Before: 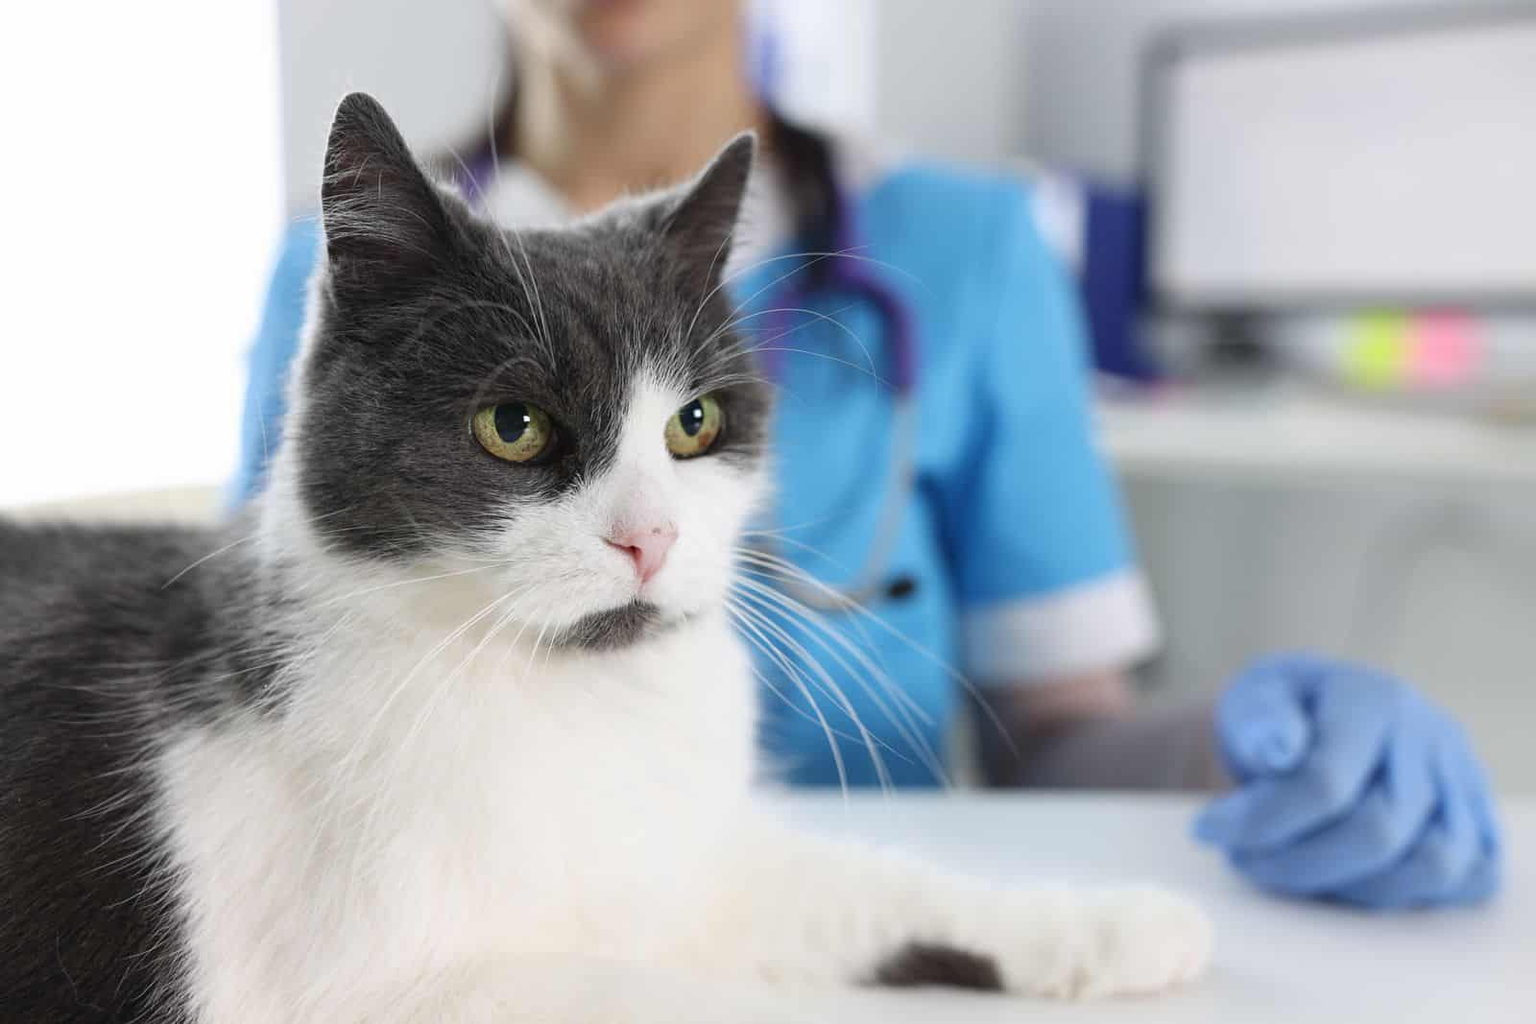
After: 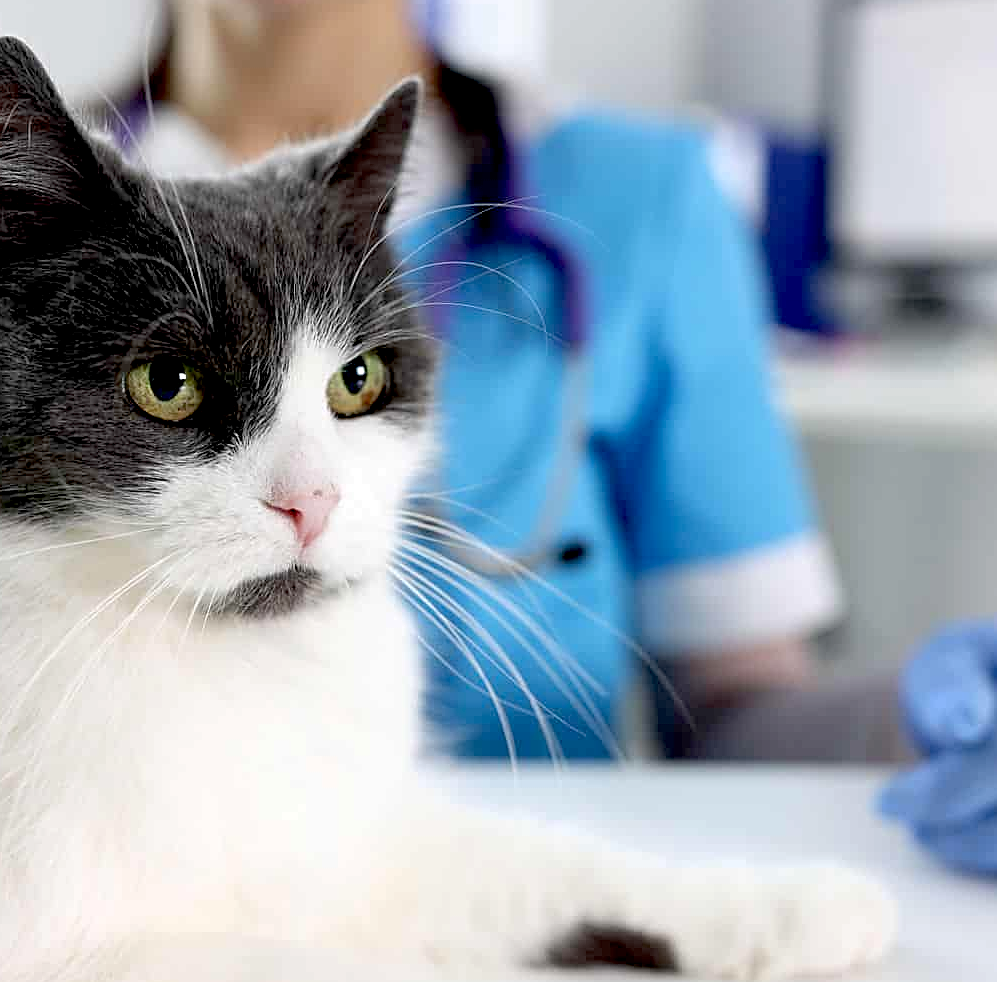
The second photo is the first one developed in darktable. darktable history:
crop and rotate: left 22.918%, top 5.629%, right 14.711%, bottom 2.247%
exposure: black level correction 0.025, exposure 0.182 EV, compensate highlight preservation false
sharpen: on, module defaults
